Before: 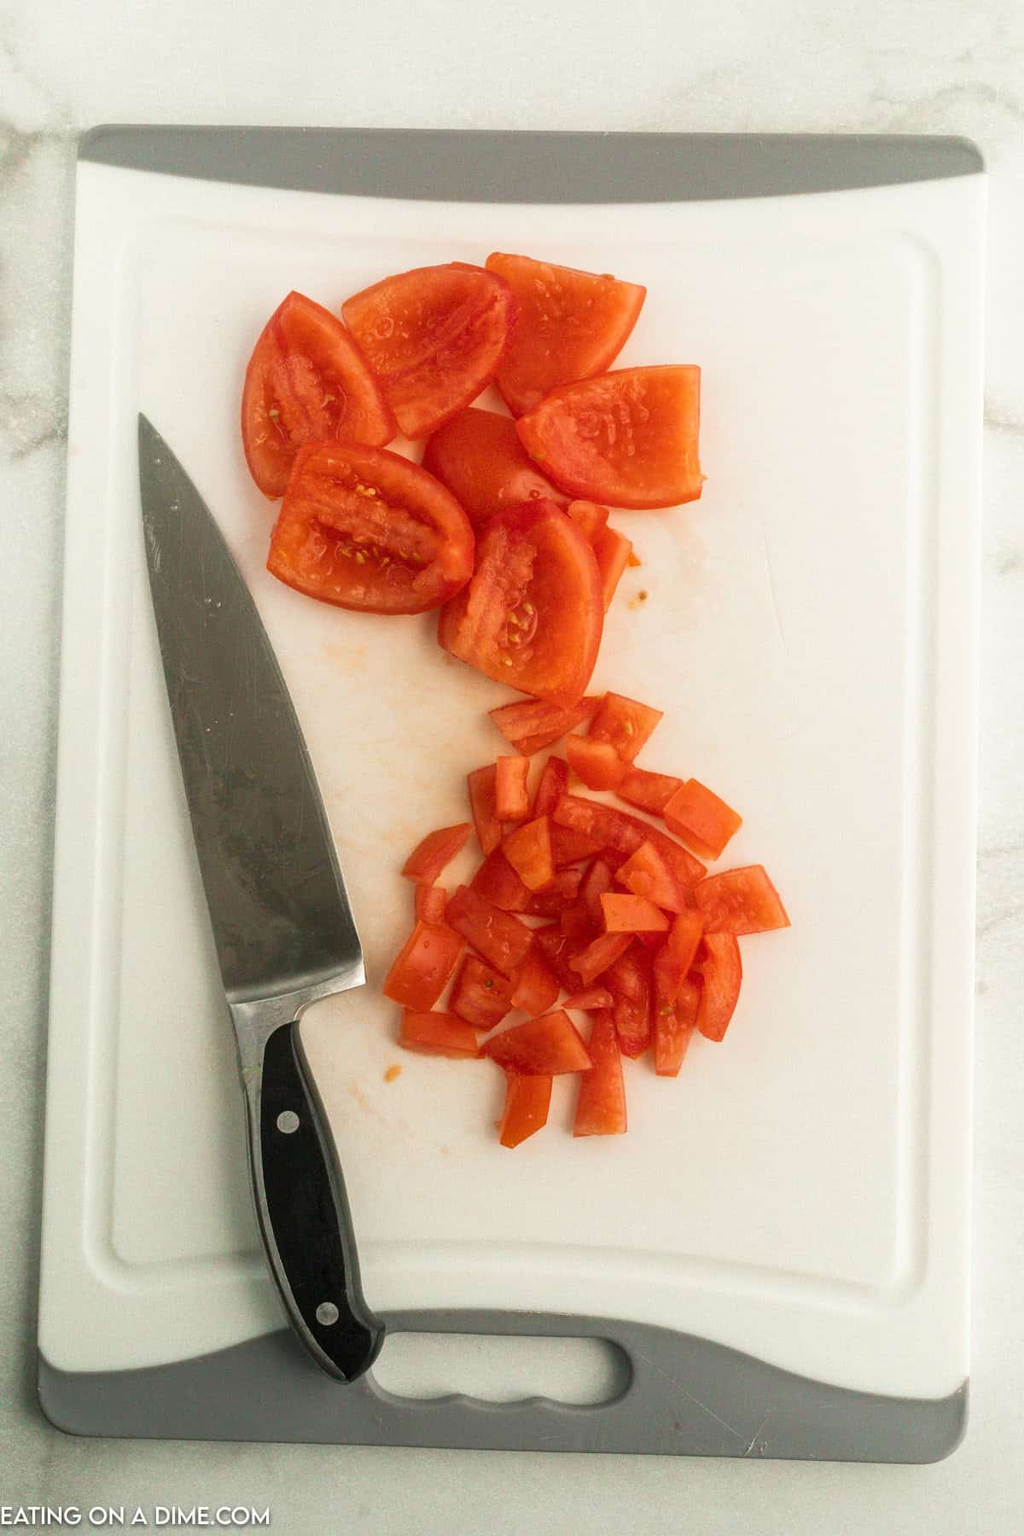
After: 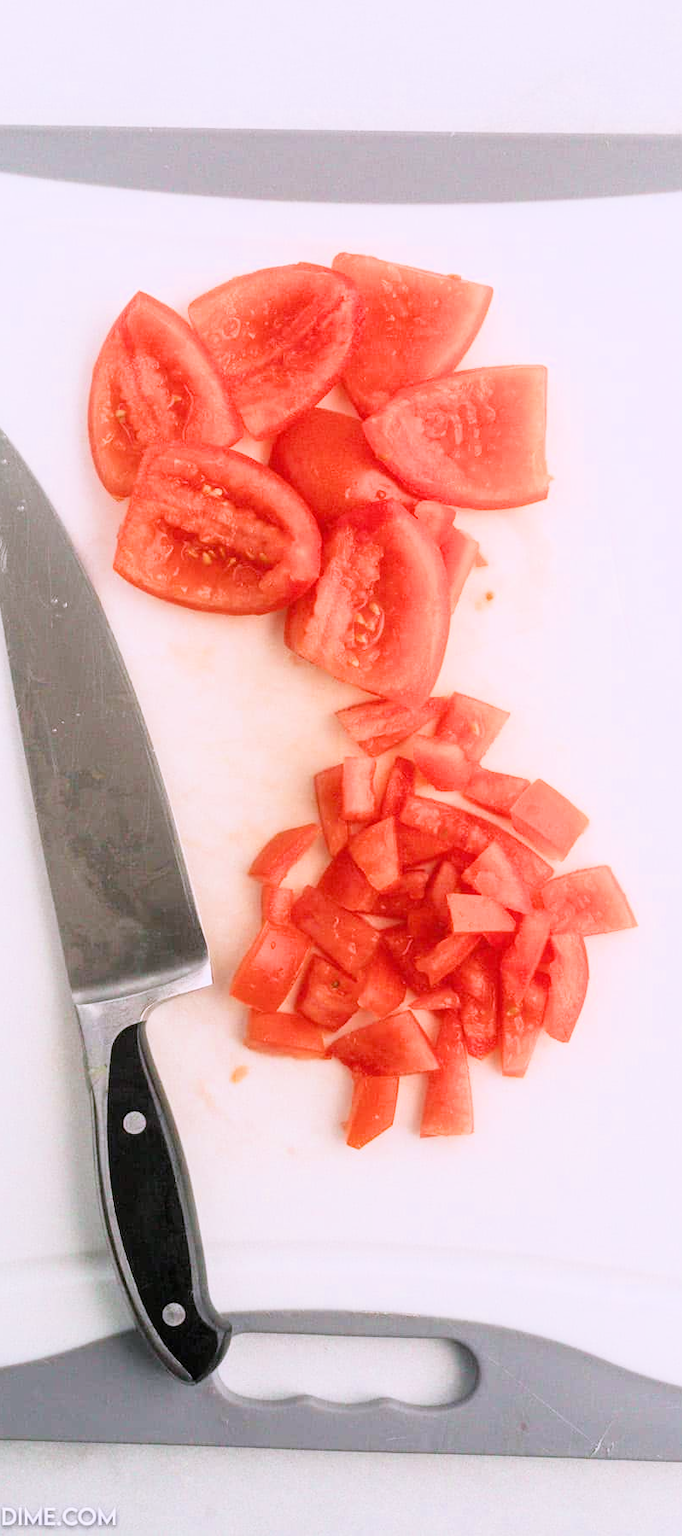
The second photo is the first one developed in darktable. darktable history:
crop and rotate: left 15.055%, right 18.278%
exposure: black level correction 0, exposure 1.1 EV, compensate highlight preservation false
white balance: red 1.042, blue 1.17
filmic rgb: hardness 4.17
